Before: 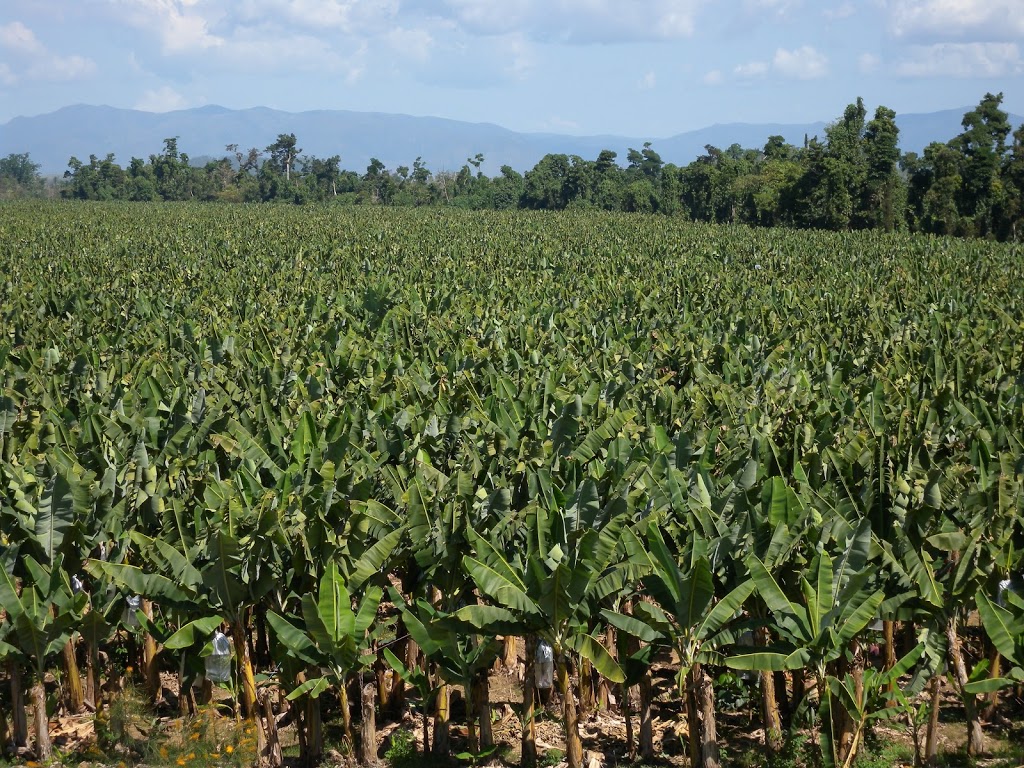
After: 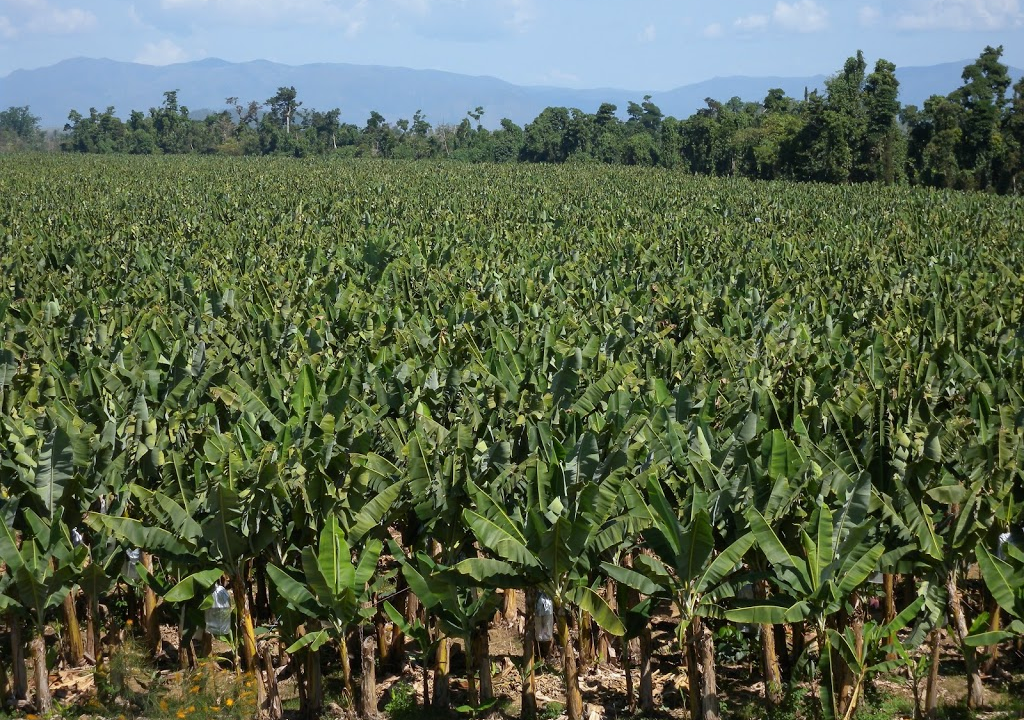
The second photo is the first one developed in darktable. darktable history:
white balance: red 0.982, blue 1.018
crop and rotate: top 6.25%
